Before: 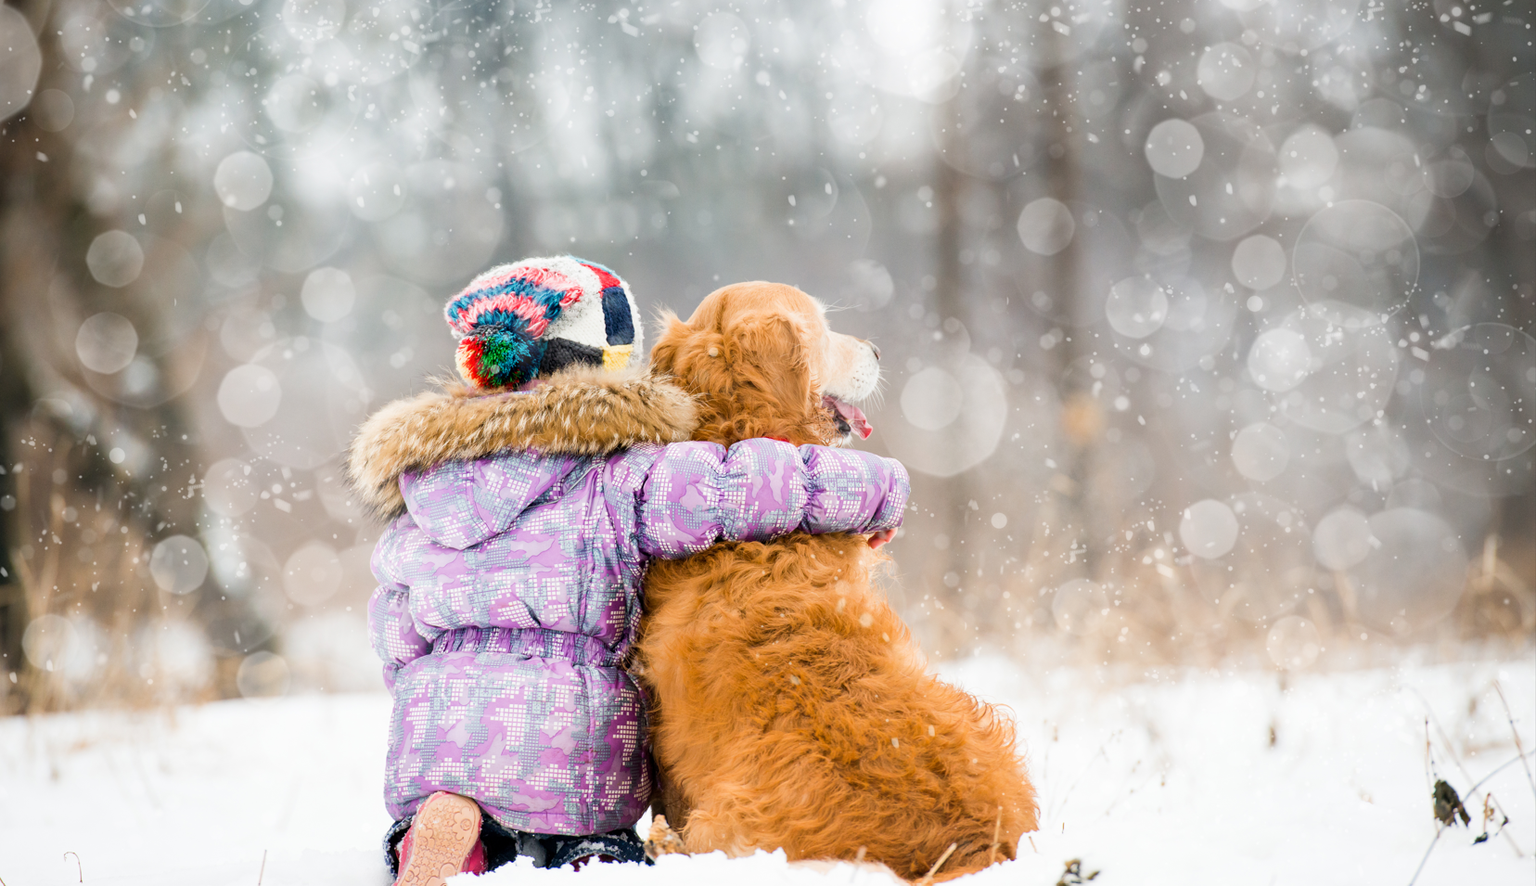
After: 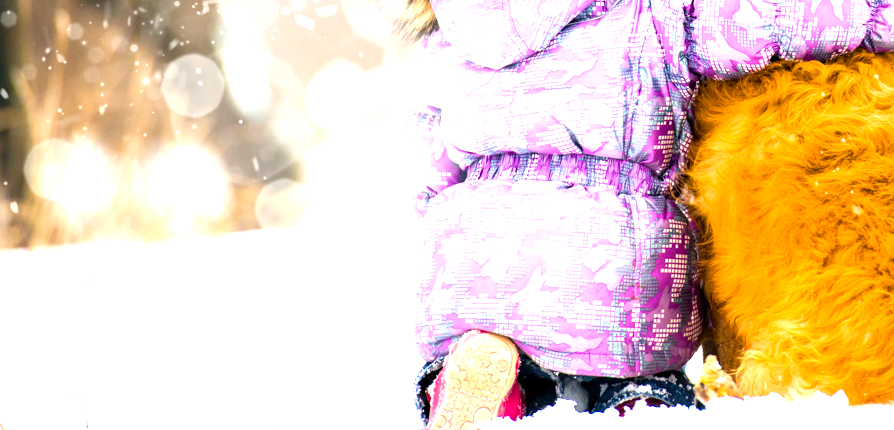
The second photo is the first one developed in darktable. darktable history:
color balance rgb: shadows lift › chroma 1.023%, shadows lift › hue 216.01°, power › chroma 0.314%, power › hue 23.94°, perceptual saturation grading › global saturation 30.531%, global vibrance 11.443%, contrast 4.863%
exposure: exposure 1 EV, compensate highlight preservation false
crop and rotate: top 54.821%, right 45.989%, bottom 0.131%
